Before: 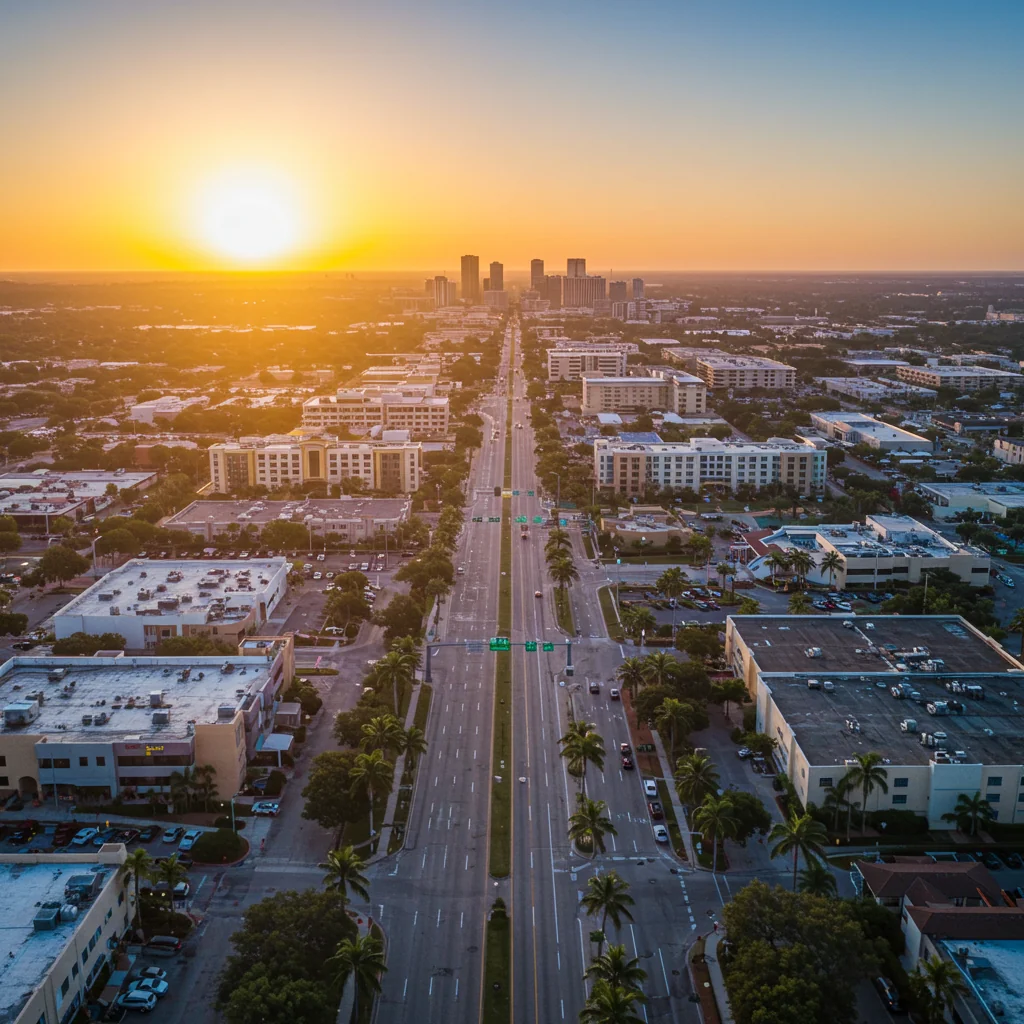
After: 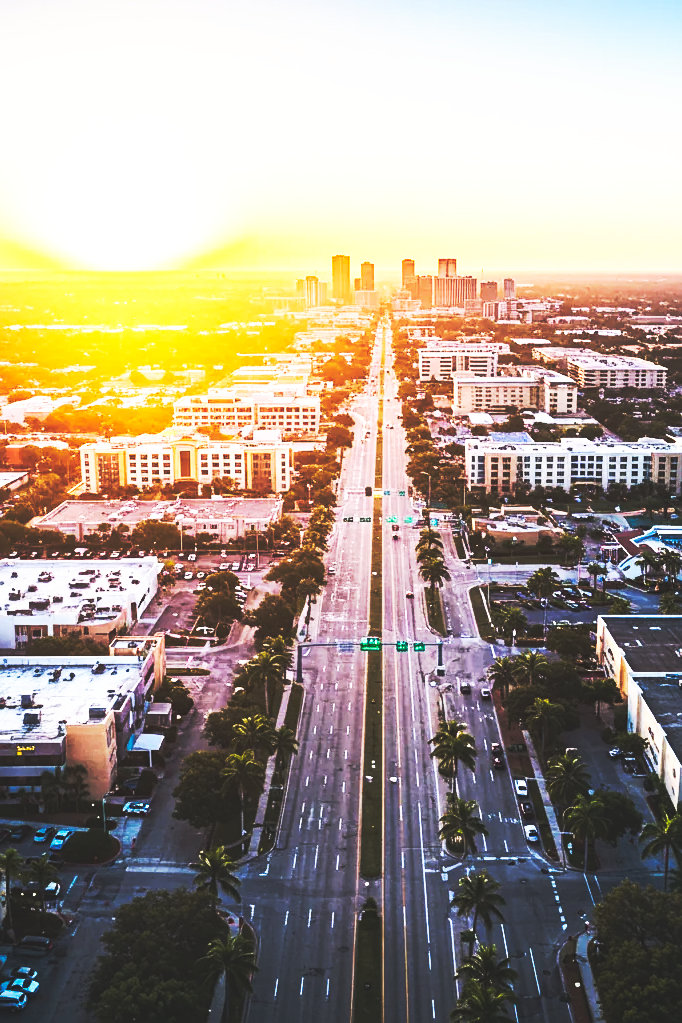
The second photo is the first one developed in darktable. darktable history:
crop and rotate: left 12.673%, right 20.66%
base curve: curves: ch0 [(0, 0.015) (0.085, 0.116) (0.134, 0.298) (0.19, 0.545) (0.296, 0.764) (0.599, 0.982) (1, 1)], preserve colors none
tone equalizer: -8 EV -0.75 EV, -7 EV -0.7 EV, -6 EV -0.6 EV, -5 EV -0.4 EV, -3 EV 0.4 EV, -2 EV 0.6 EV, -1 EV 0.7 EV, +0 EV 0.75 EV, edges refinement/feathering 500, mask exposure compensation -1.57 EV, preserve details no
sharpen: amount 0.2
